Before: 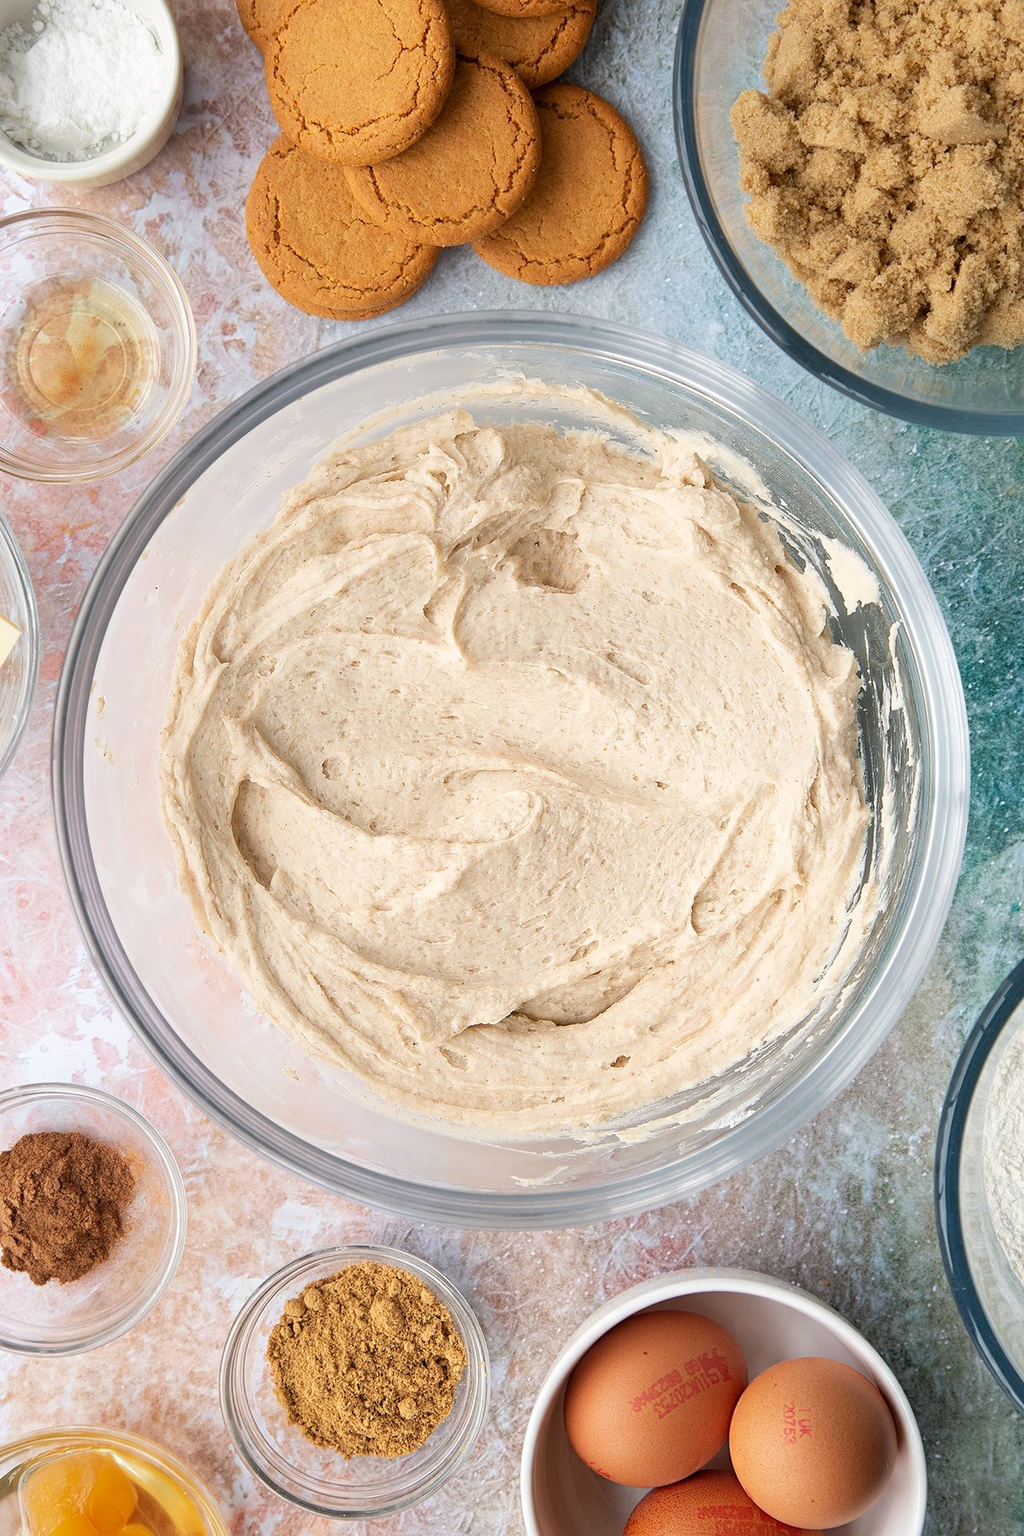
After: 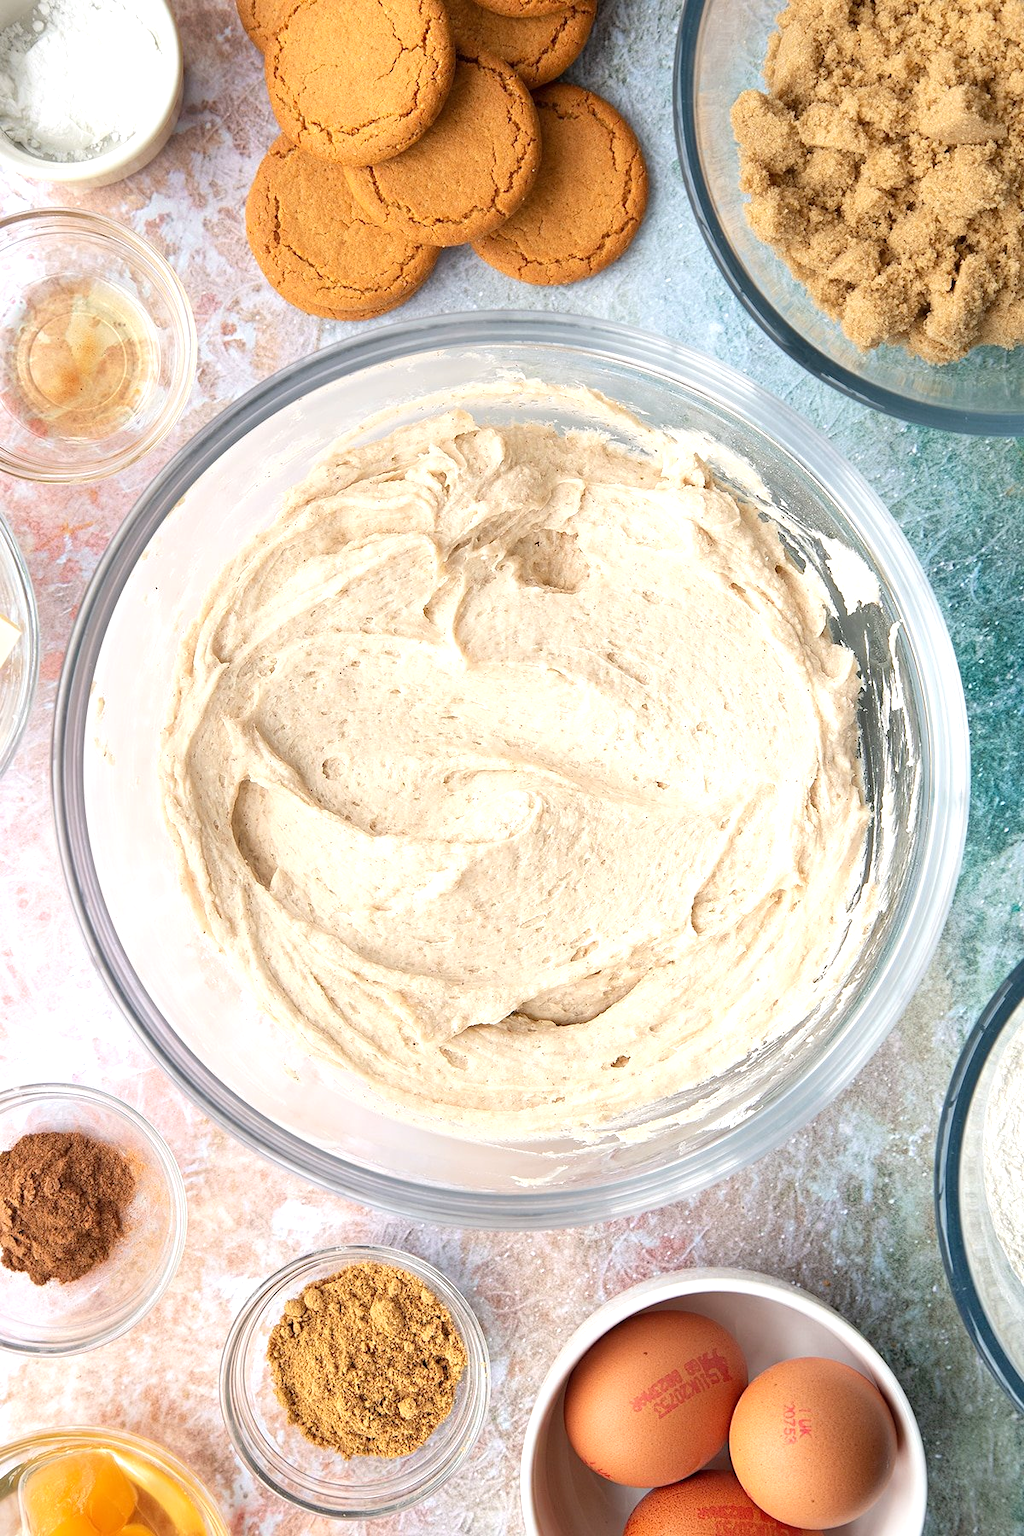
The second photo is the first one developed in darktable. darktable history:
exposure: exposure 0.45 EV, compensate highlight preservation false
